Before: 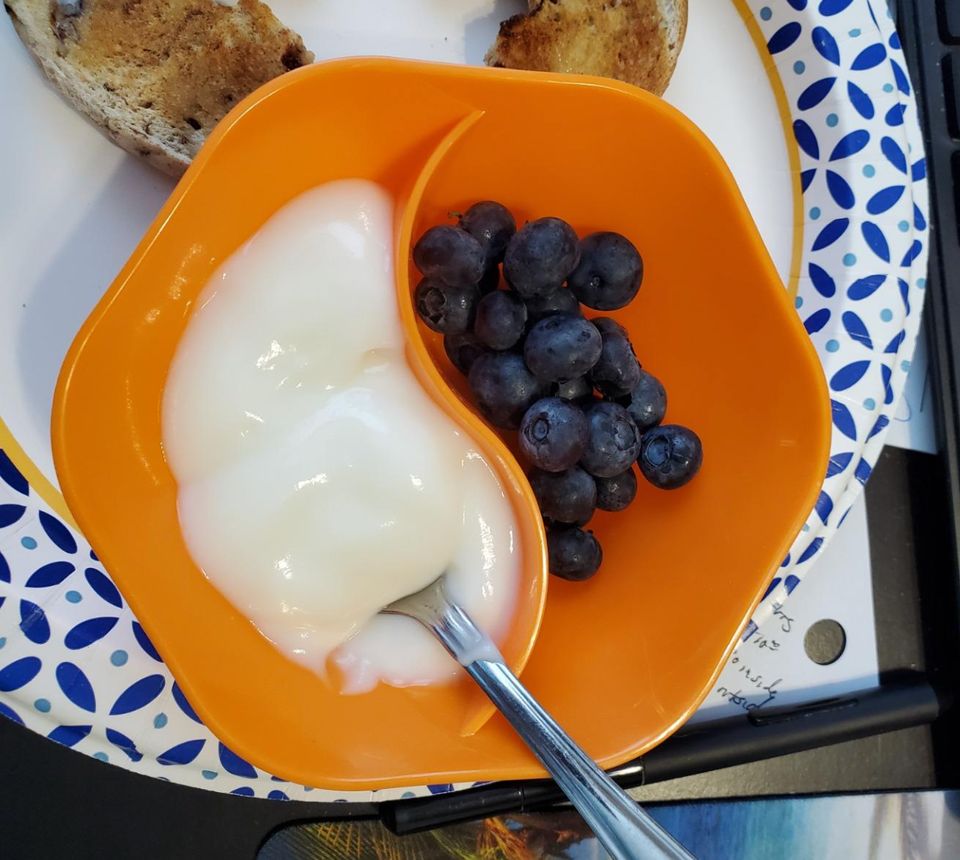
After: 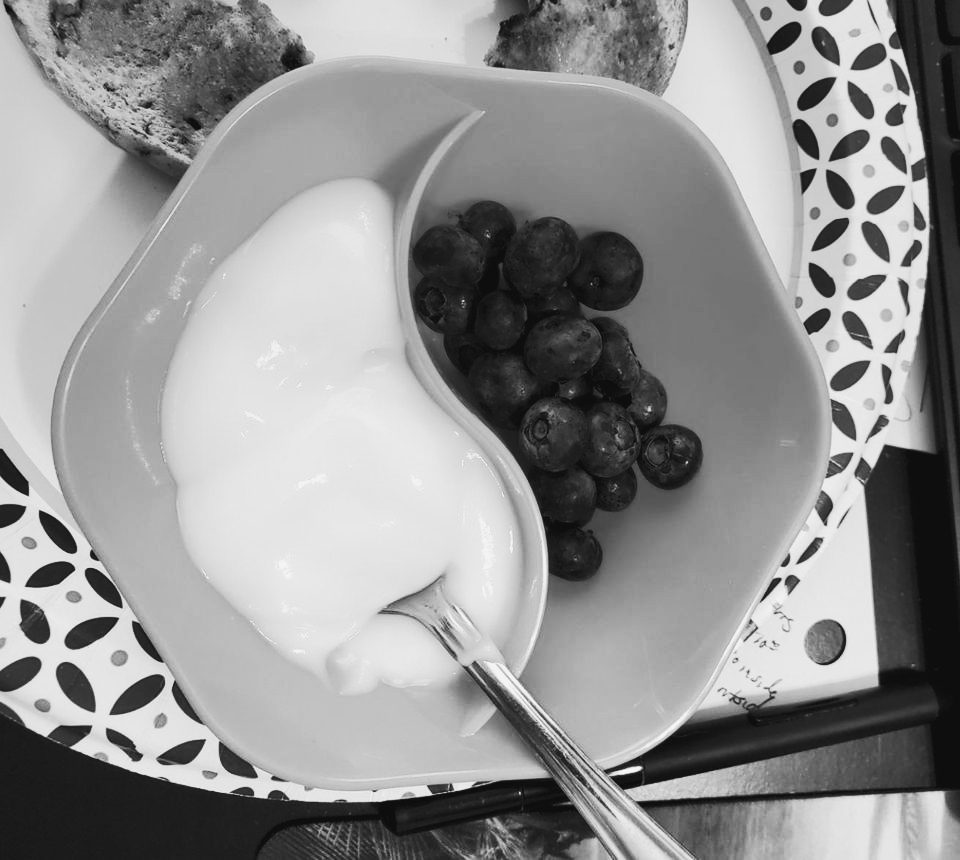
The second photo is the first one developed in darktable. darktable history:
filmic rgb: hardness 4.17
contrast brightness saturation: contrast 0.53, brightness 0.47, saturation -1
graduated density: rotation 5.63°, offset 76.9
tone curve: curves: ch0 [(0, 0) (0.003, 0.032) (0.011, 0.04) (0.025, 0.058) (0.044, 0.084) (0.069, 0.107) (0.1, 0.13) (0.136, 0.158) (0.177, 0.193) (0.224, 0.236) (0.277, 0.283) (0.335, 0.335) (0.399, 0.399) (0.468, 0.467) (0.543, 0.533) (0.623, 0.612) (0.709, 0.698) (0.801, 0.776) (0.898, 0.848) (1, 1)], preserve colors none
